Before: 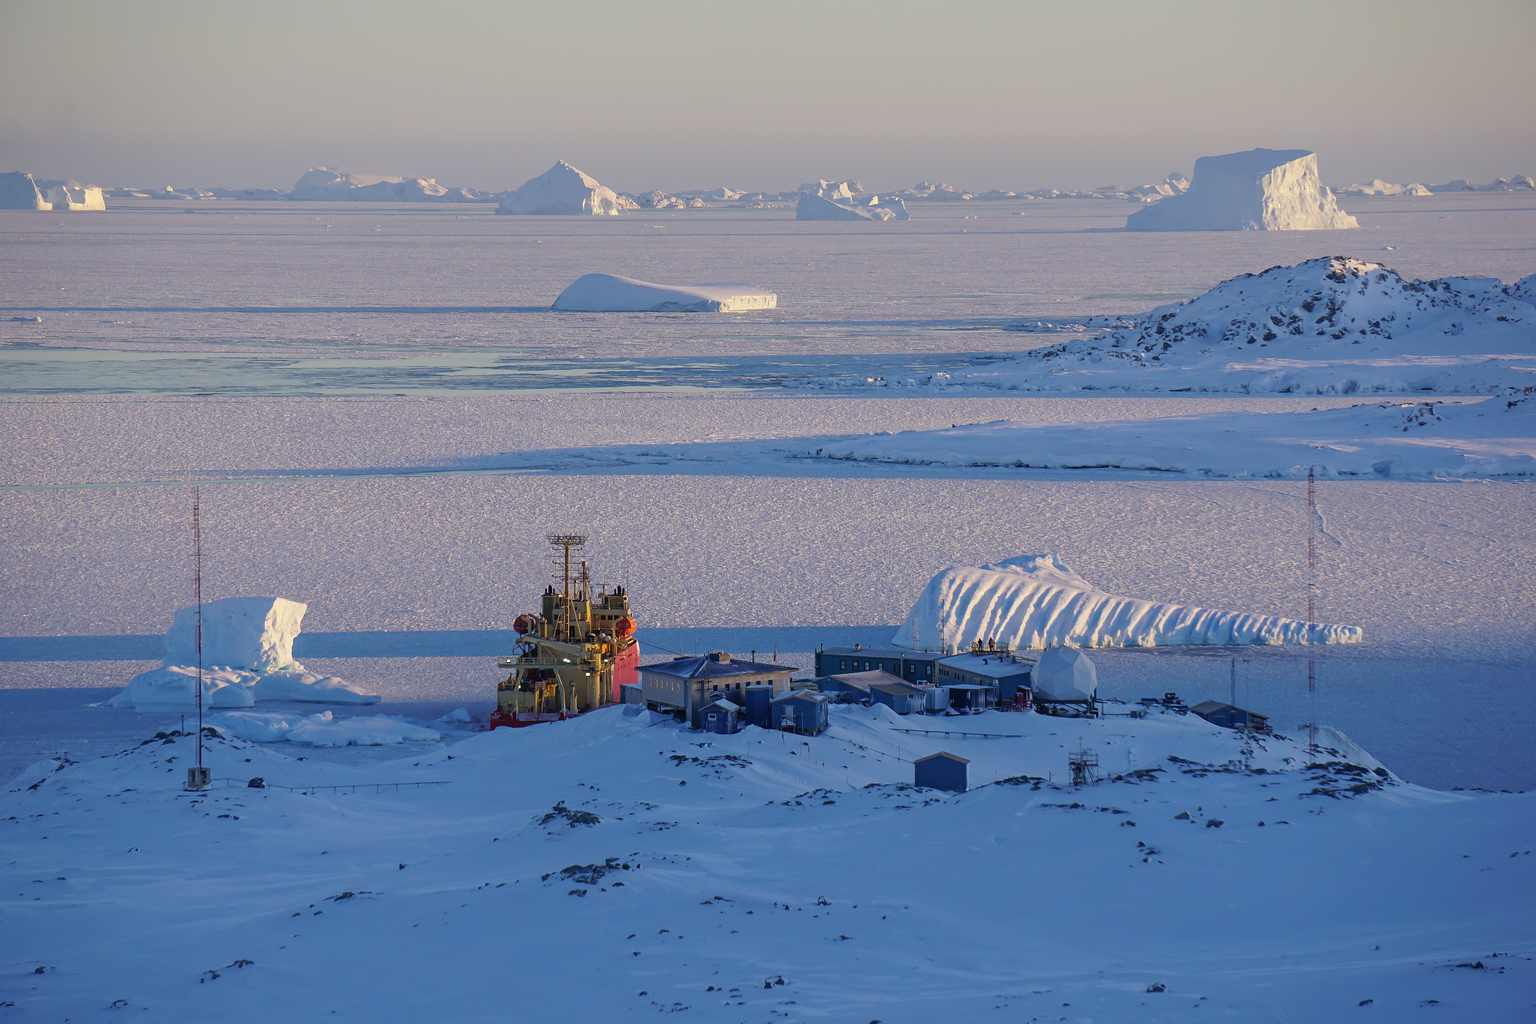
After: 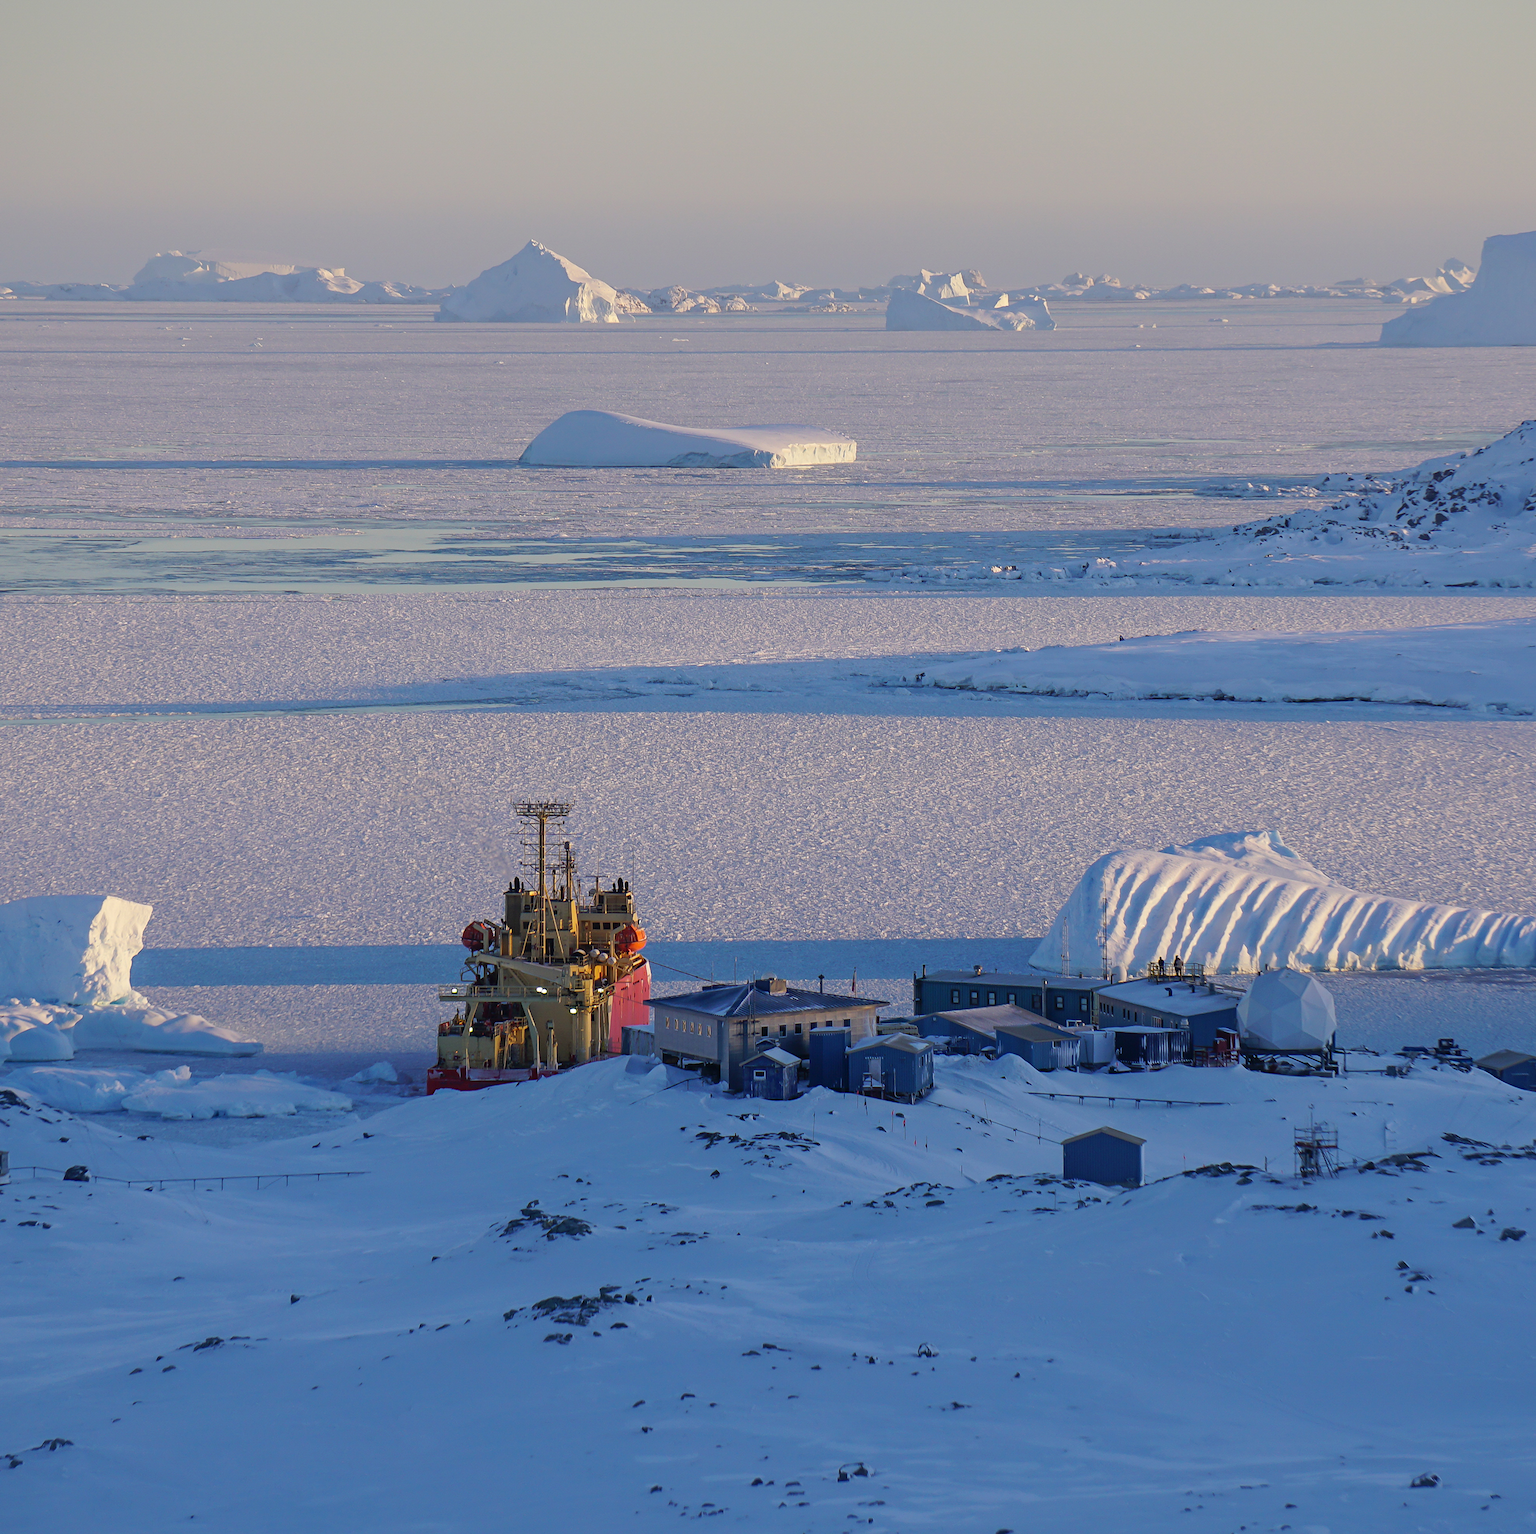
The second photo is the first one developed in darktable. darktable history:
crop and rotate: left 13.377%, right 19.883%
exposure: compensate highlight preservation false
